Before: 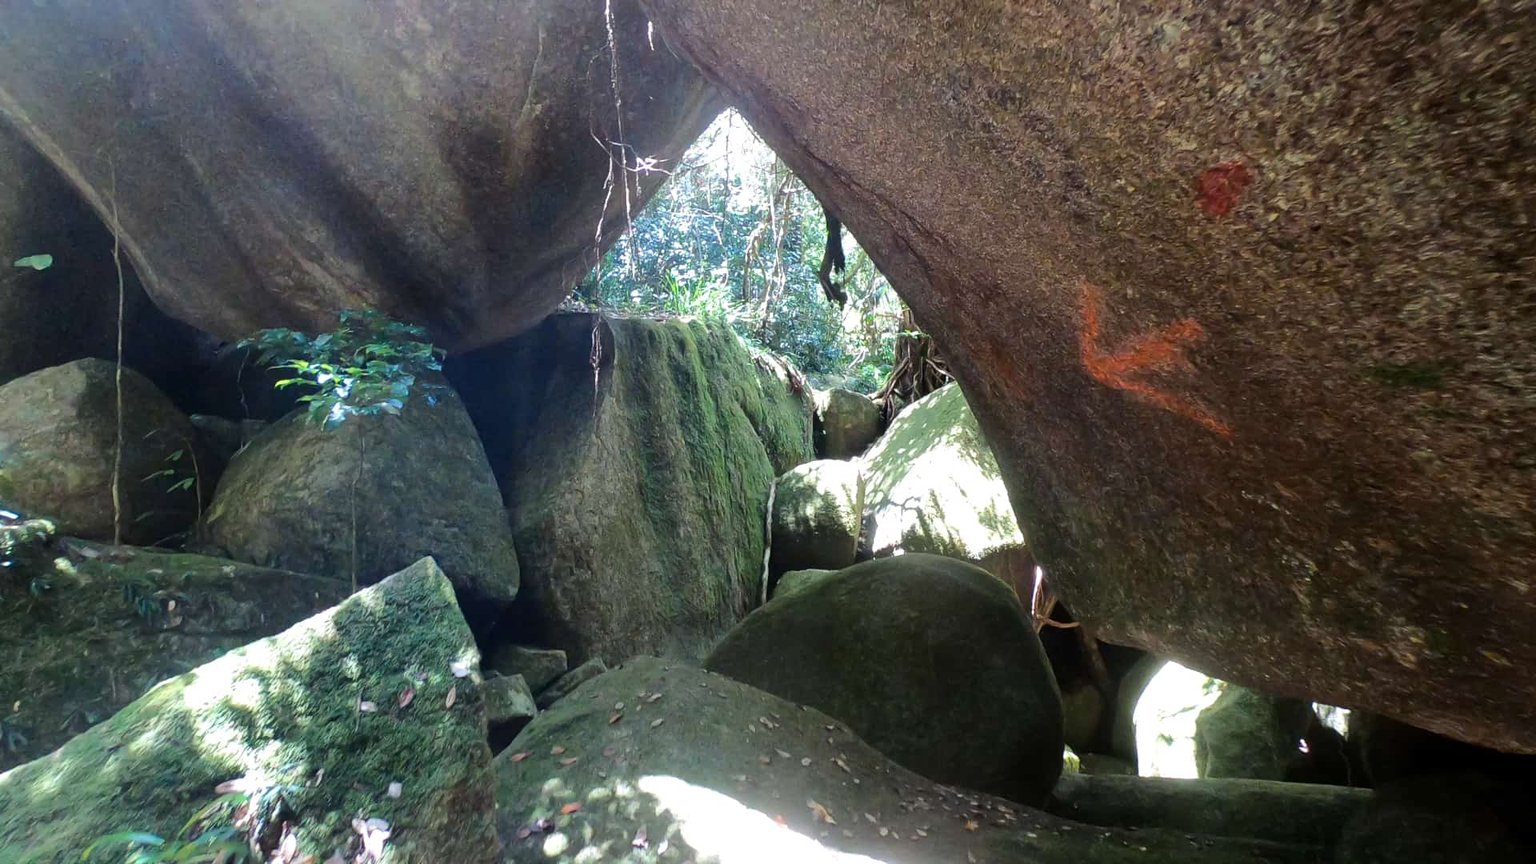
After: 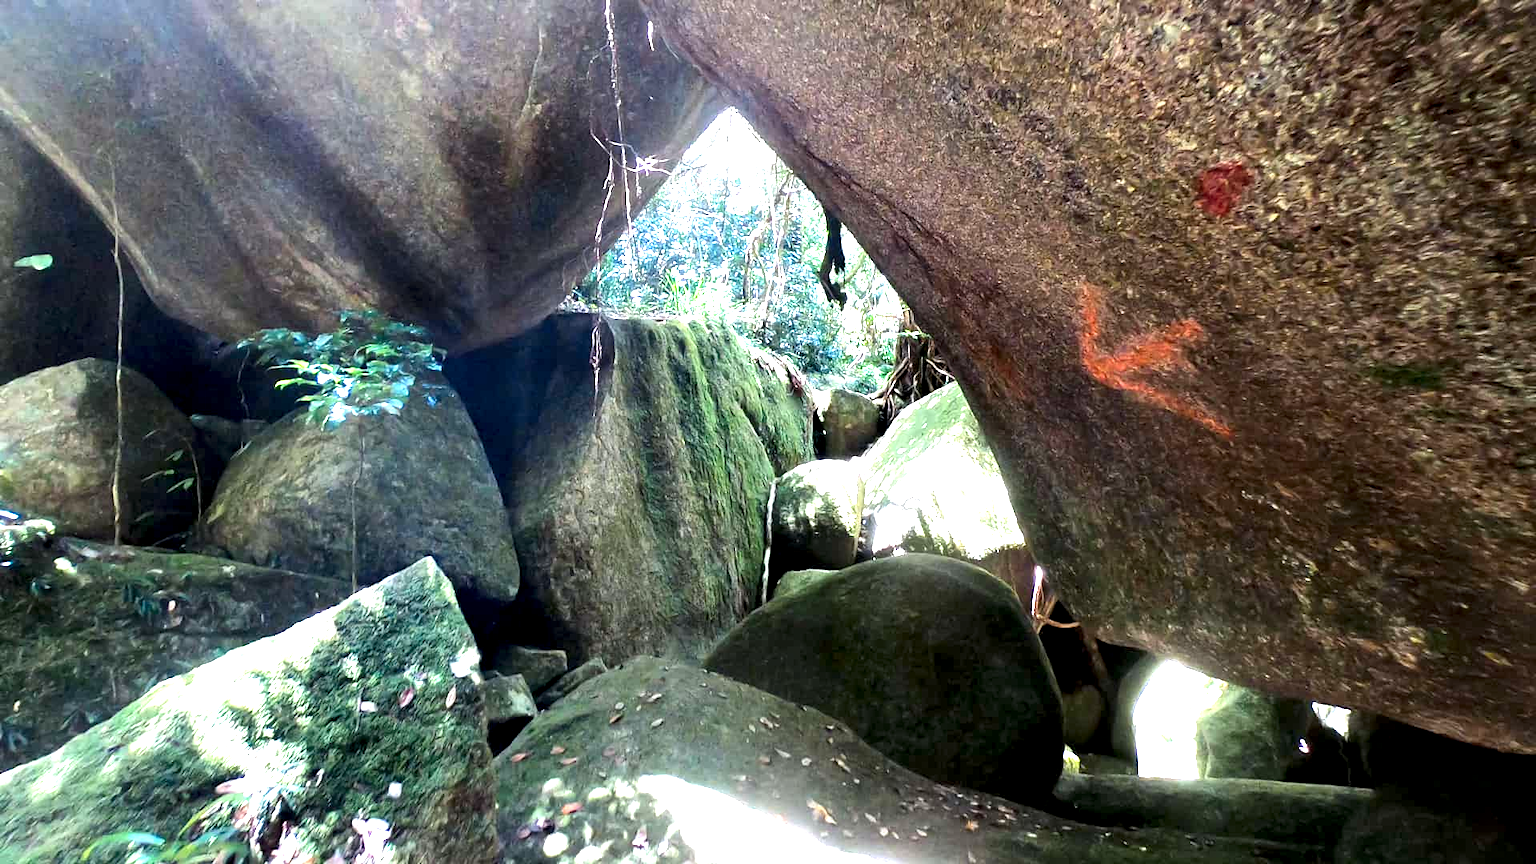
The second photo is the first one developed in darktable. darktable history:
contrast equalizer: y [[0.6 ×6], [0.55 ×6], [0 ×6], [0 ×6], [0 ×6]]
exposure: exposure 0.825 EV, compensate highlight preservation false
